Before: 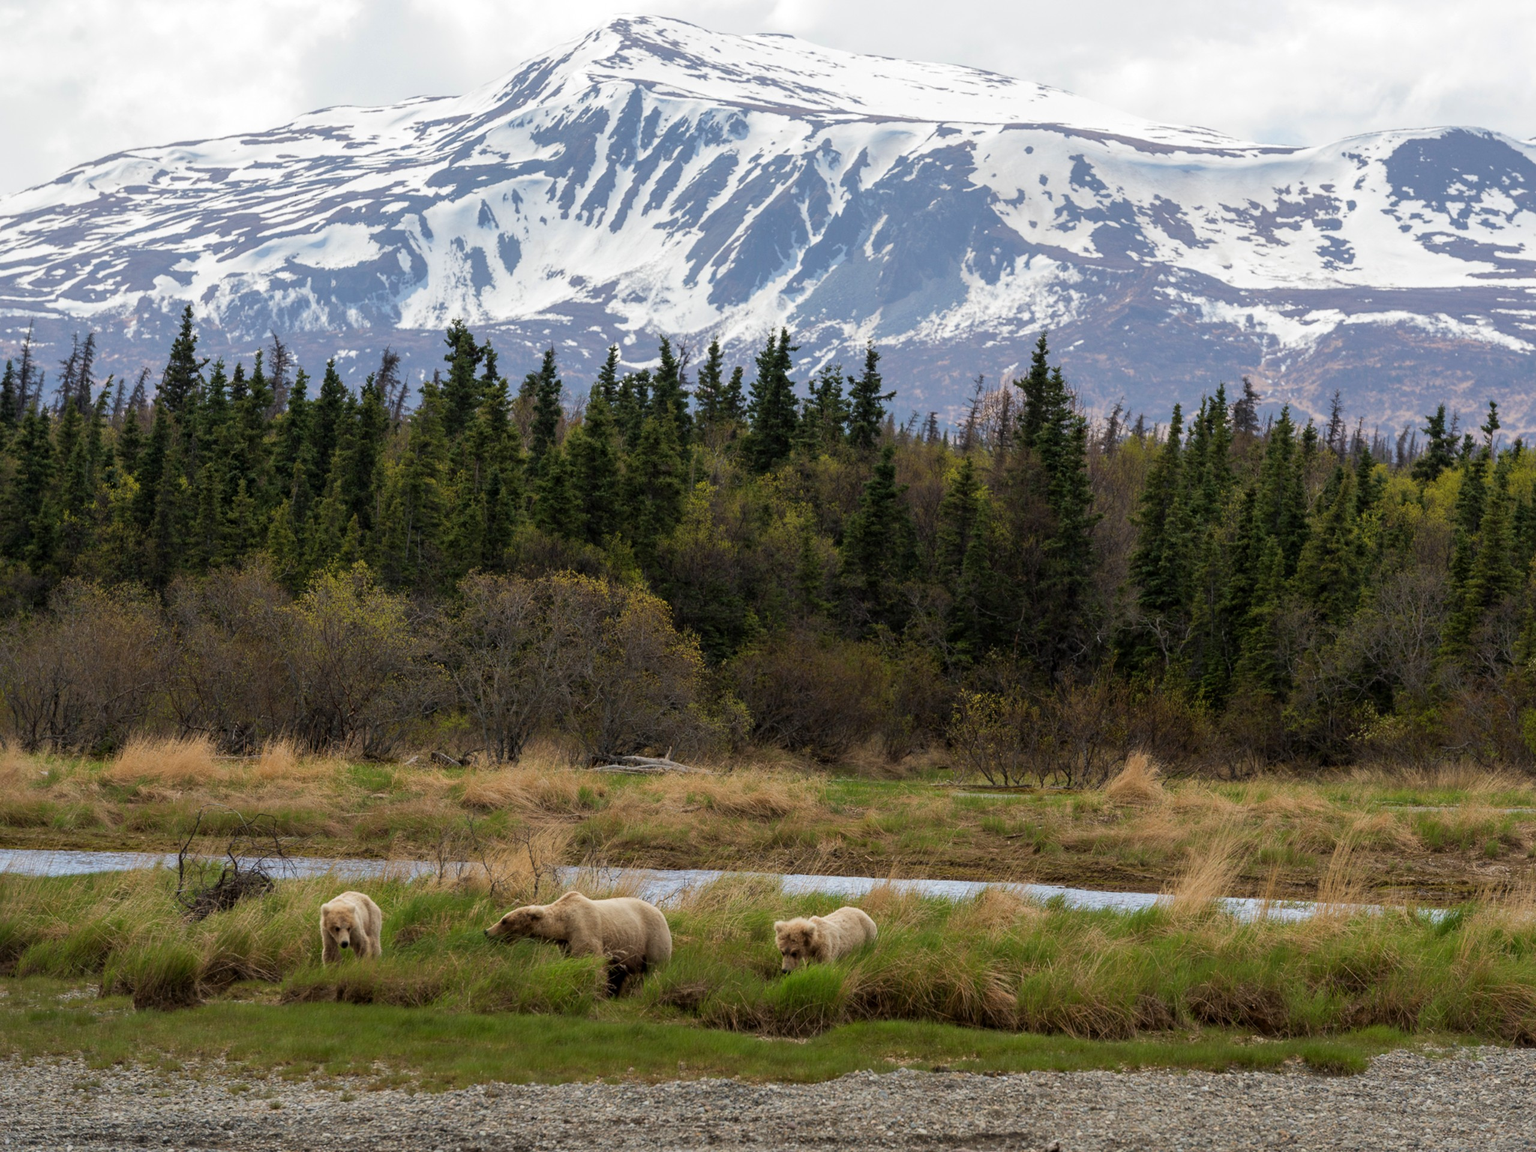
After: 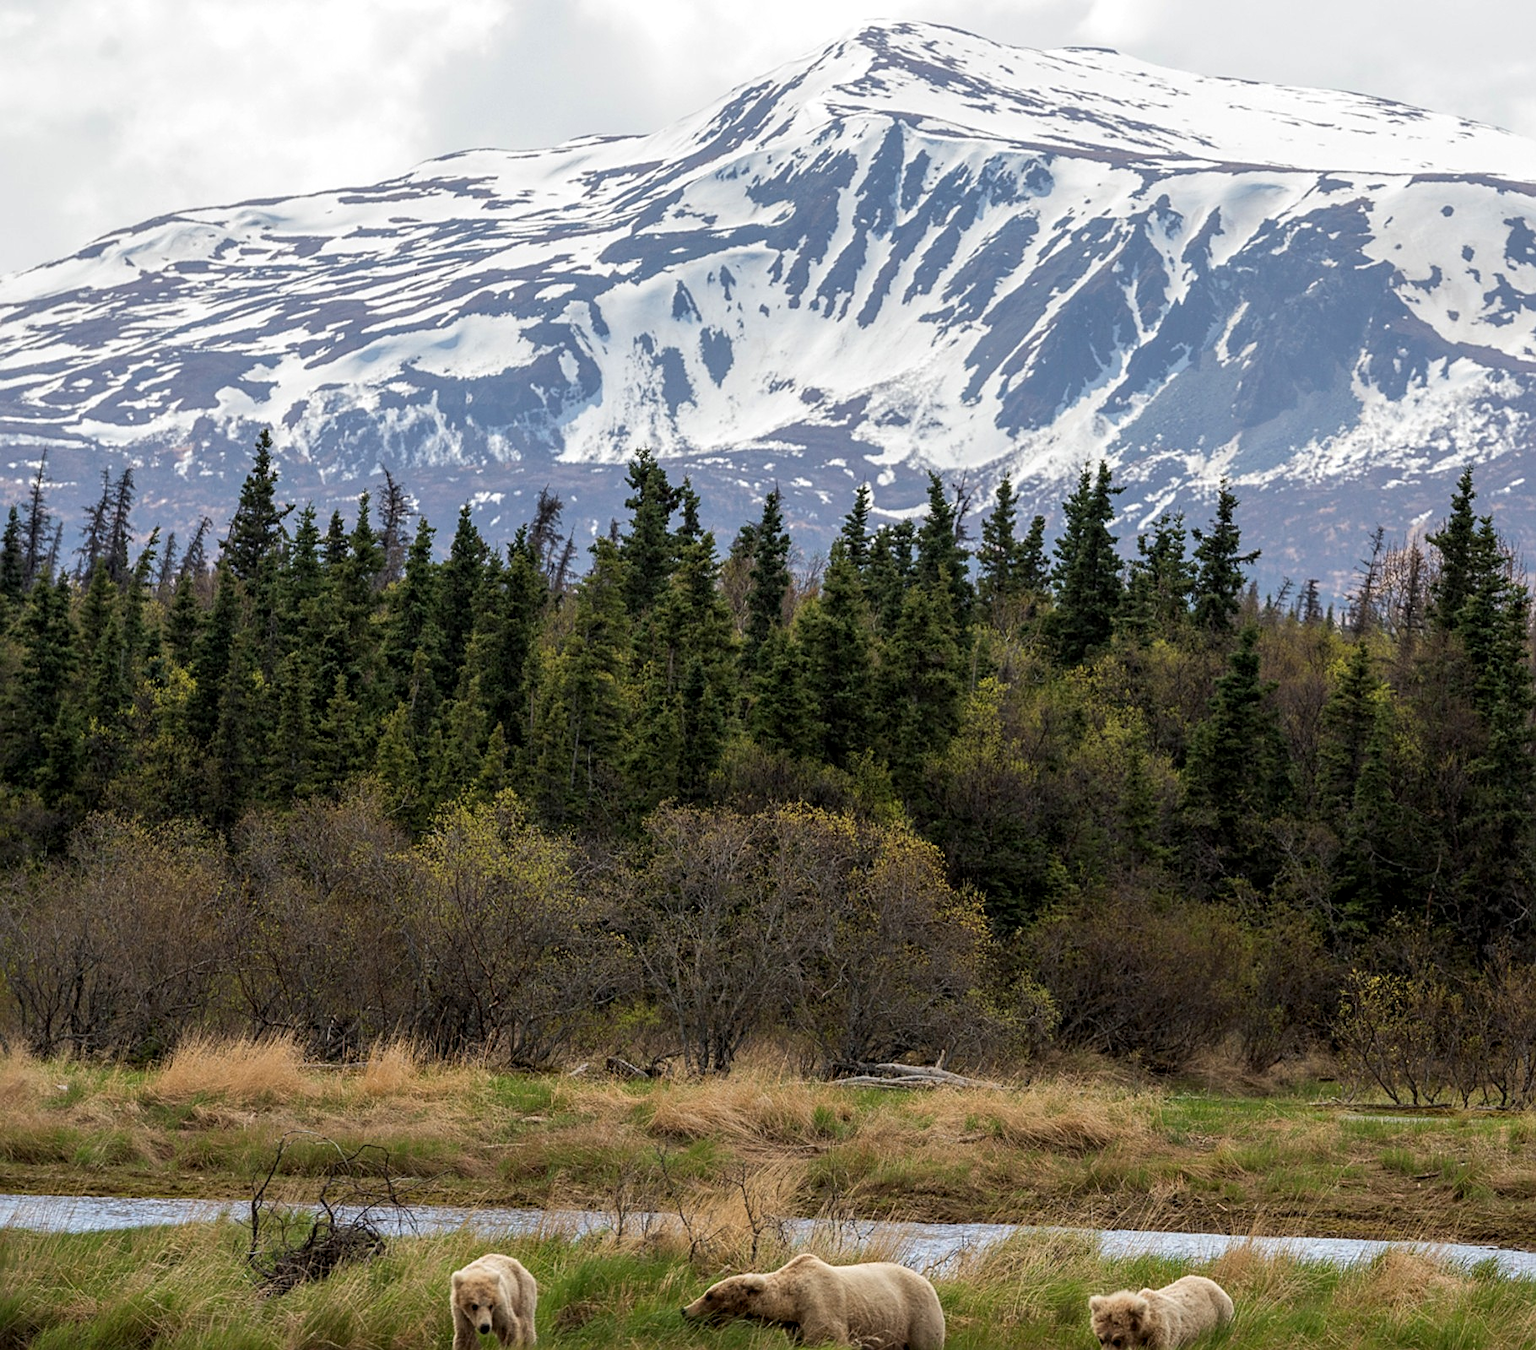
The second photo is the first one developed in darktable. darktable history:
crop: right 28.885%, bottom 16.626%
sharpen: on, module defaults
local contrast: on, module defaults
